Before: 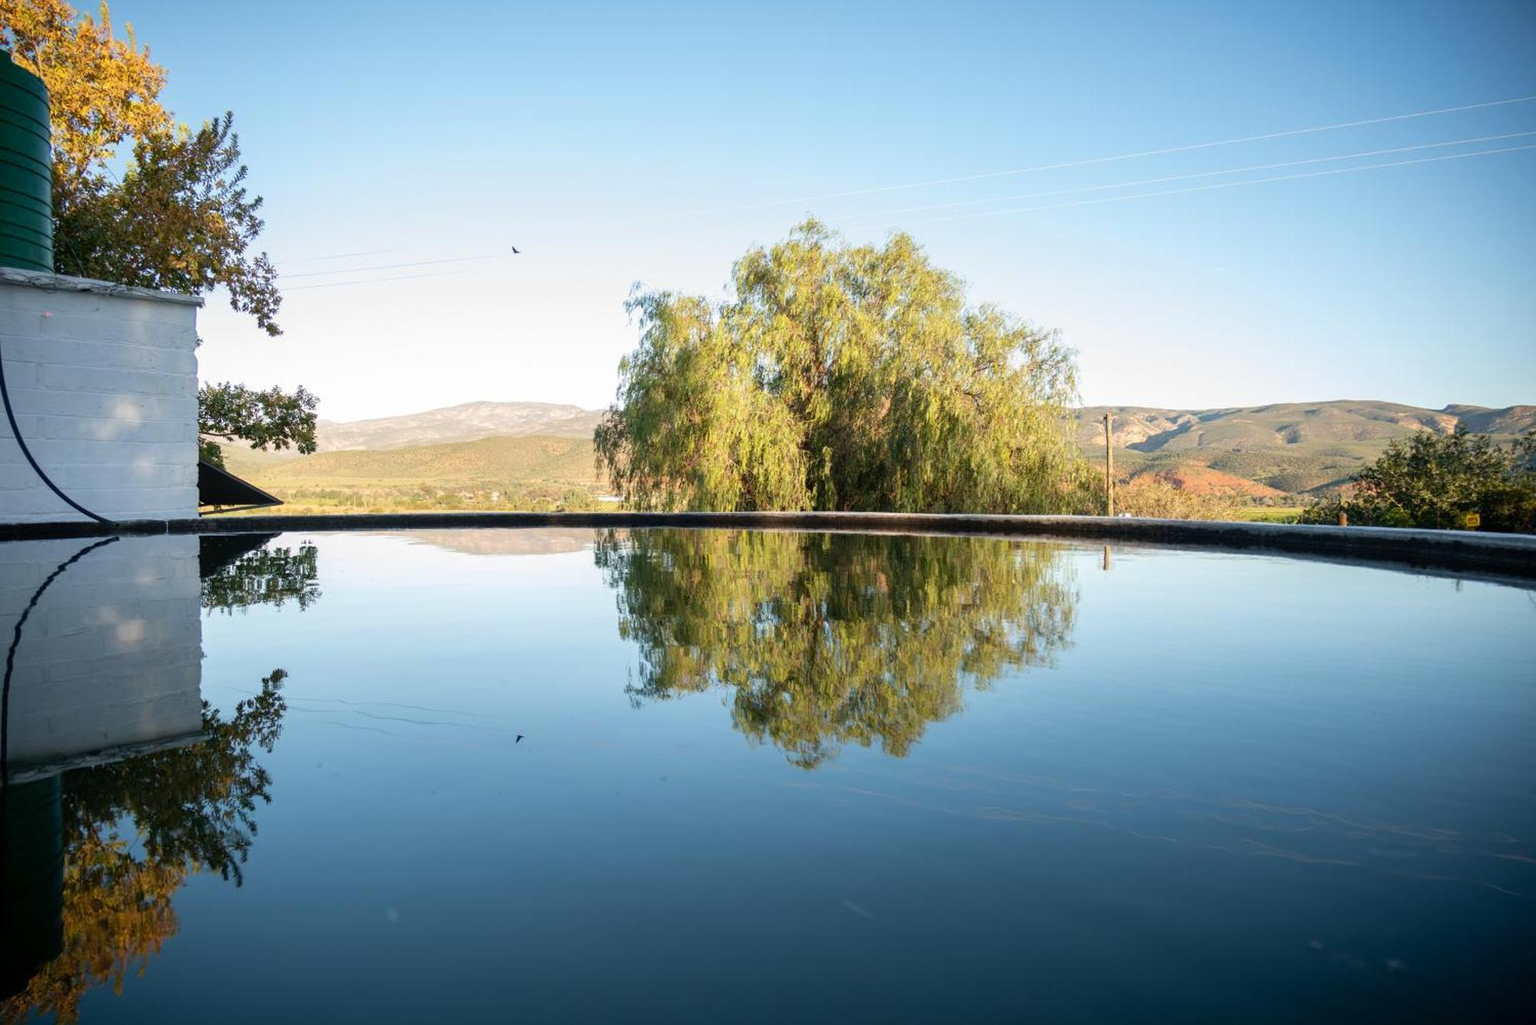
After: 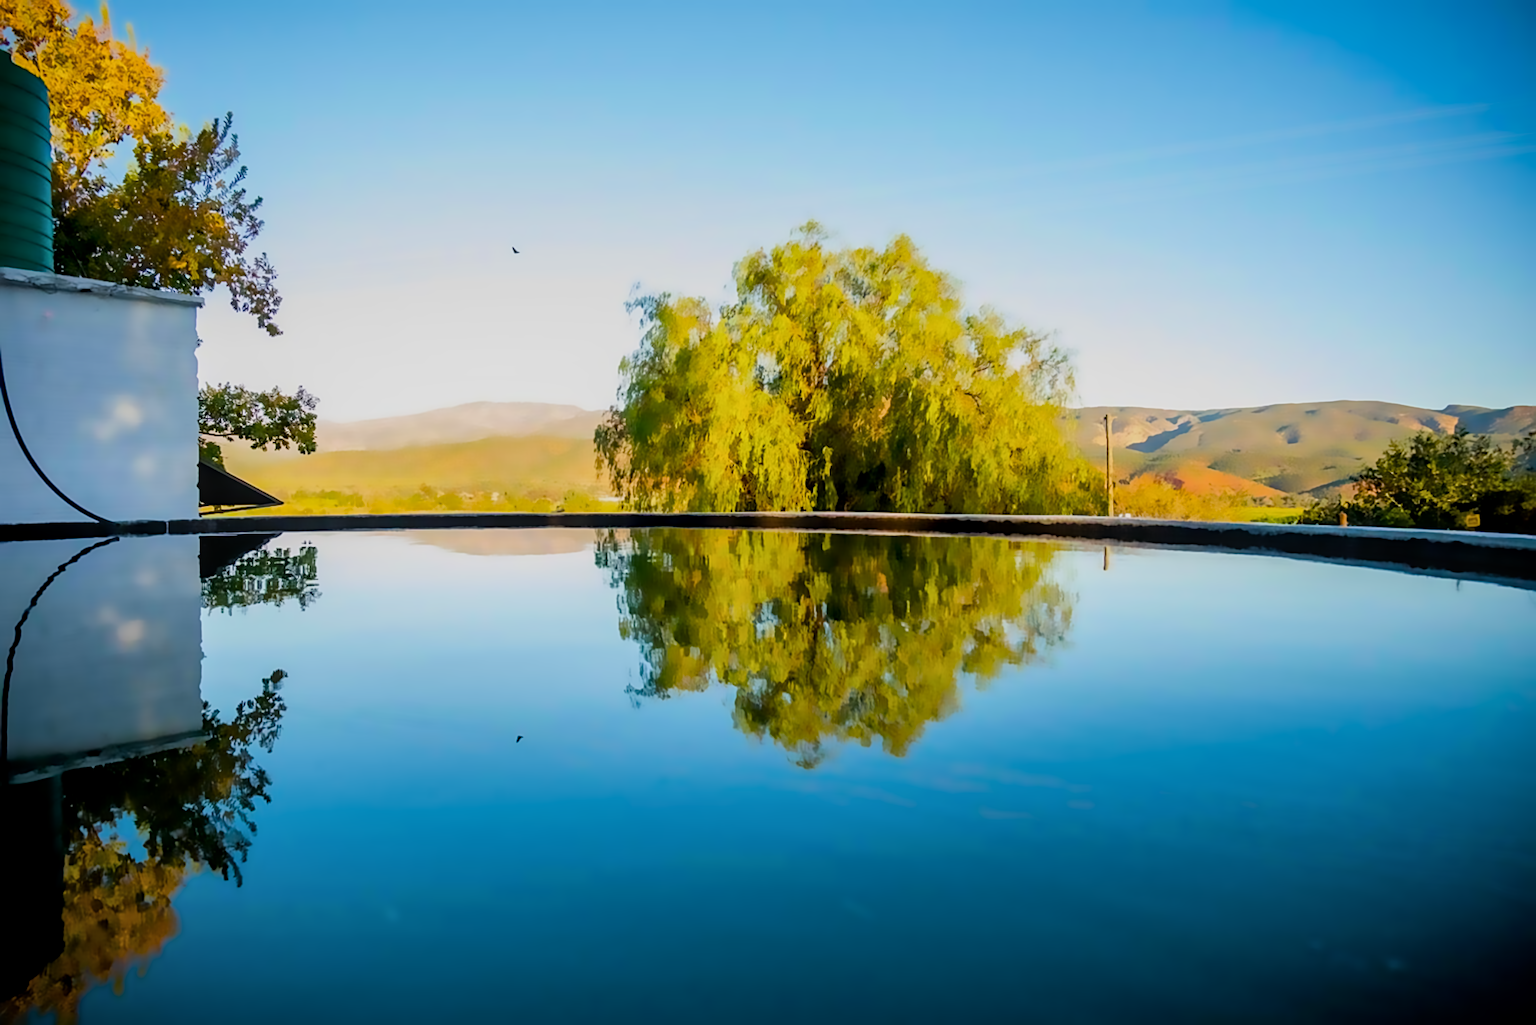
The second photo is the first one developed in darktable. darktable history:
astrophoto denoise: patch size 1, strength 100%, luma 100%
sharpen: on, module defaults
local contrast: on, module defaults
filmic rgb: hardness 4.17
color balance rgb: linear chroma grading › global chroma 23.15%, perceptual saturation grading › global saturation 28.7%, perceptual saturation grading › mid-tones 12.04%, perceptual saturation grading › shadows 10.19%, global vibrance 22.22%
